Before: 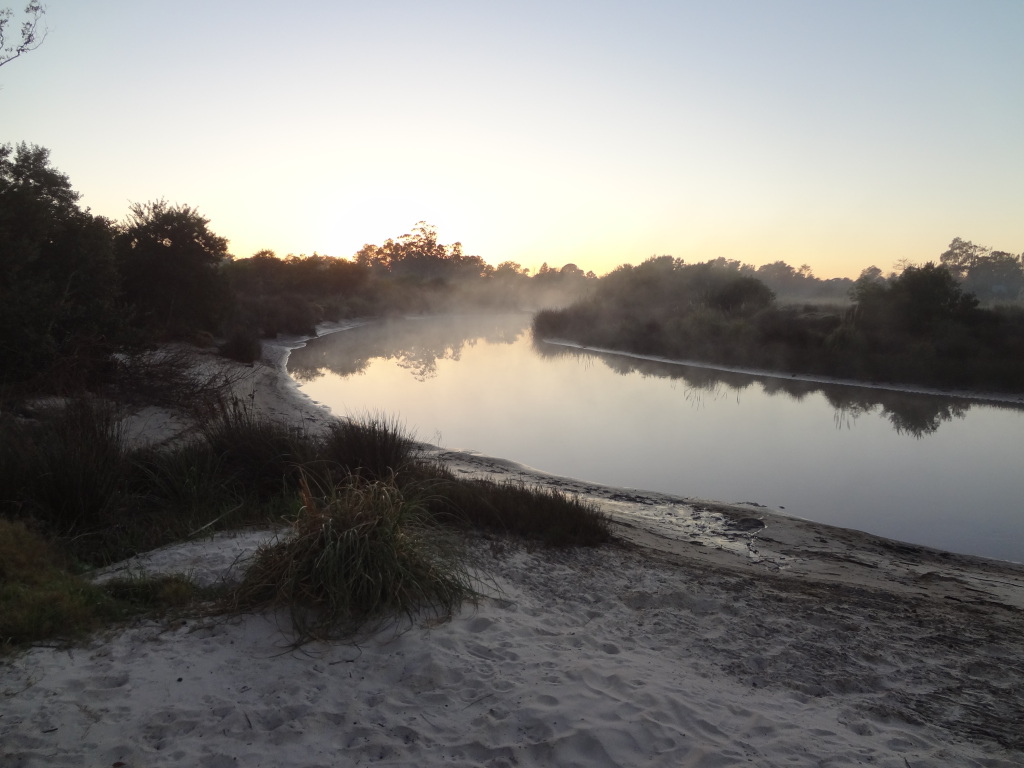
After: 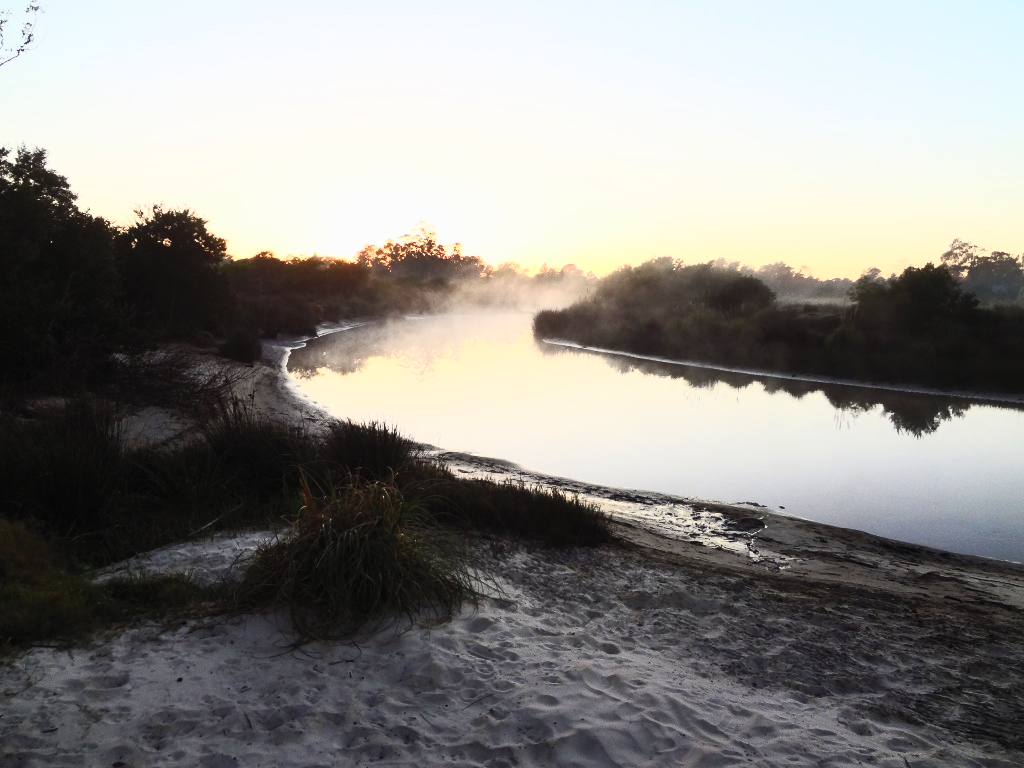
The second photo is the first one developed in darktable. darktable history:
contrast brightness saturation: contrast 0.812, brightness 0.588, saturation 0.605
filmic rgb: black relative exposure -7.21 EV, white relative exposure 5.36 EV, hardness 3.02
